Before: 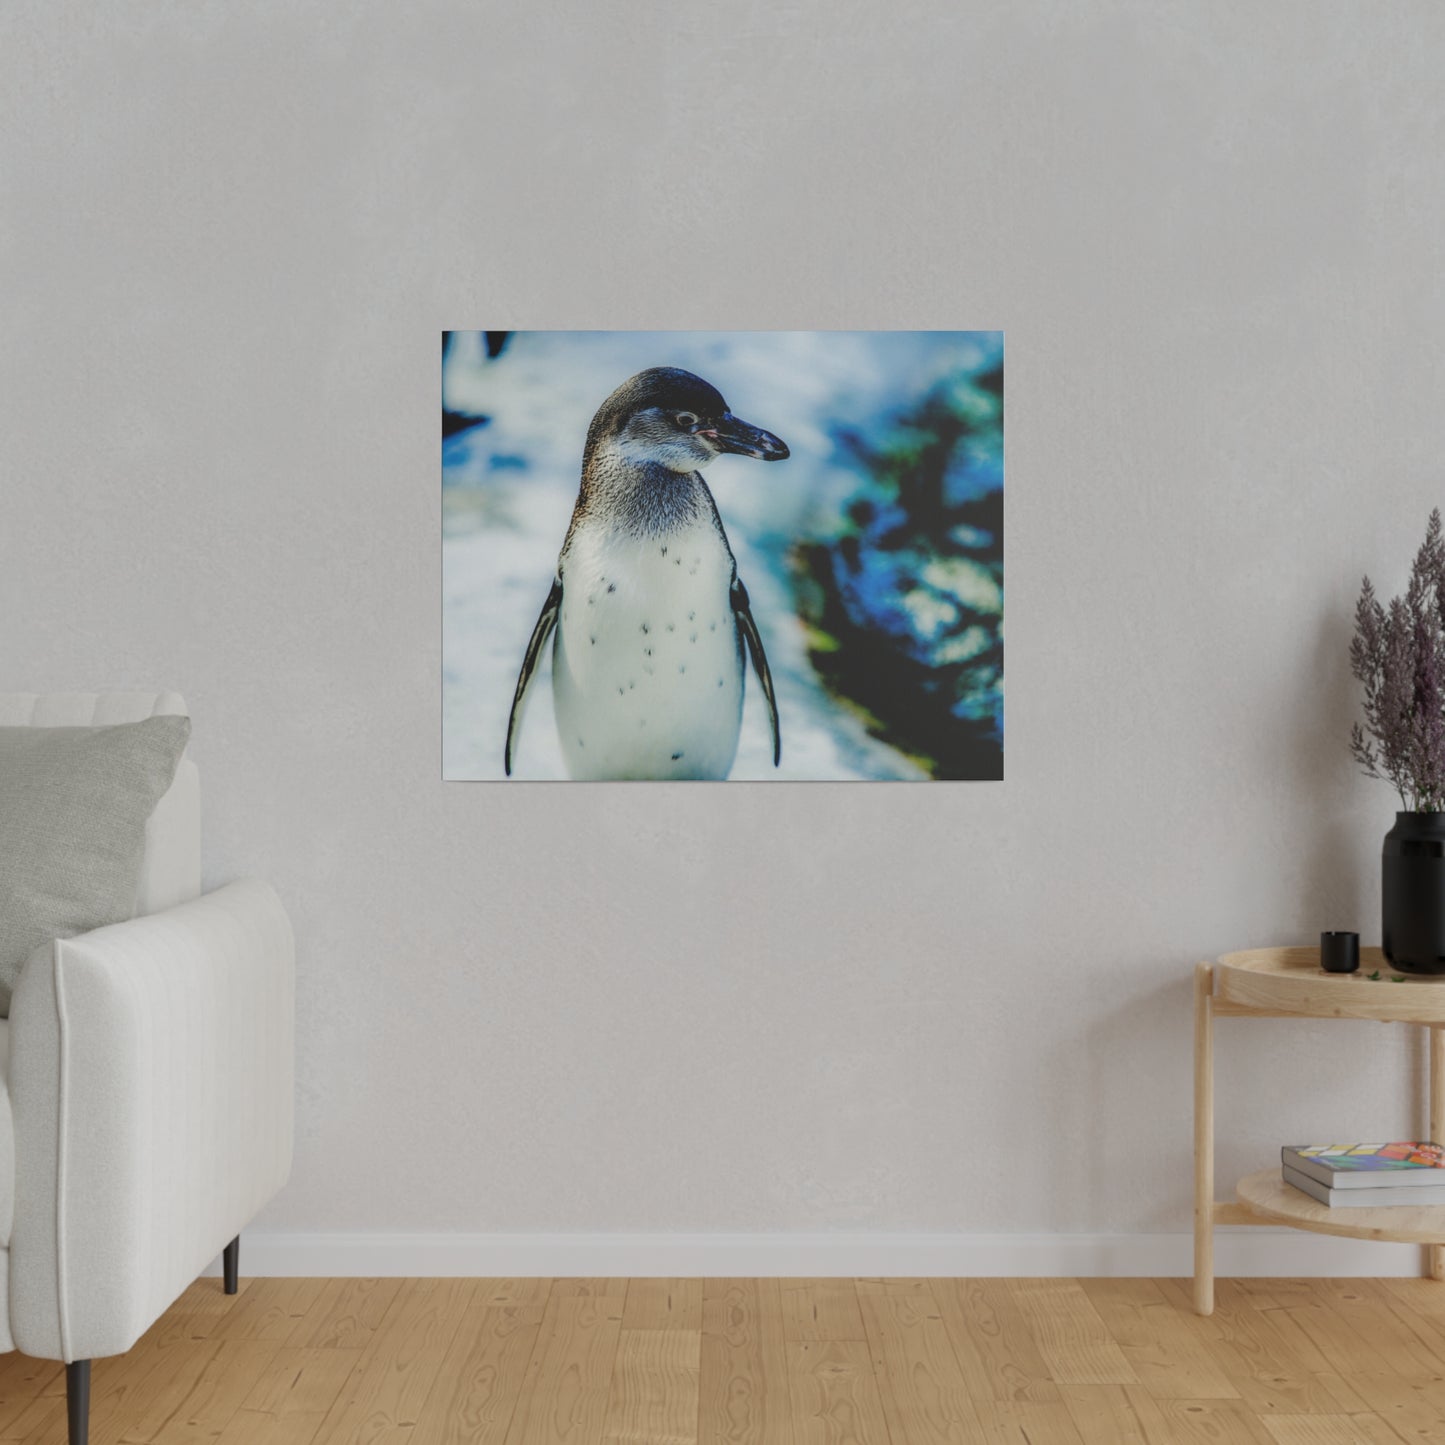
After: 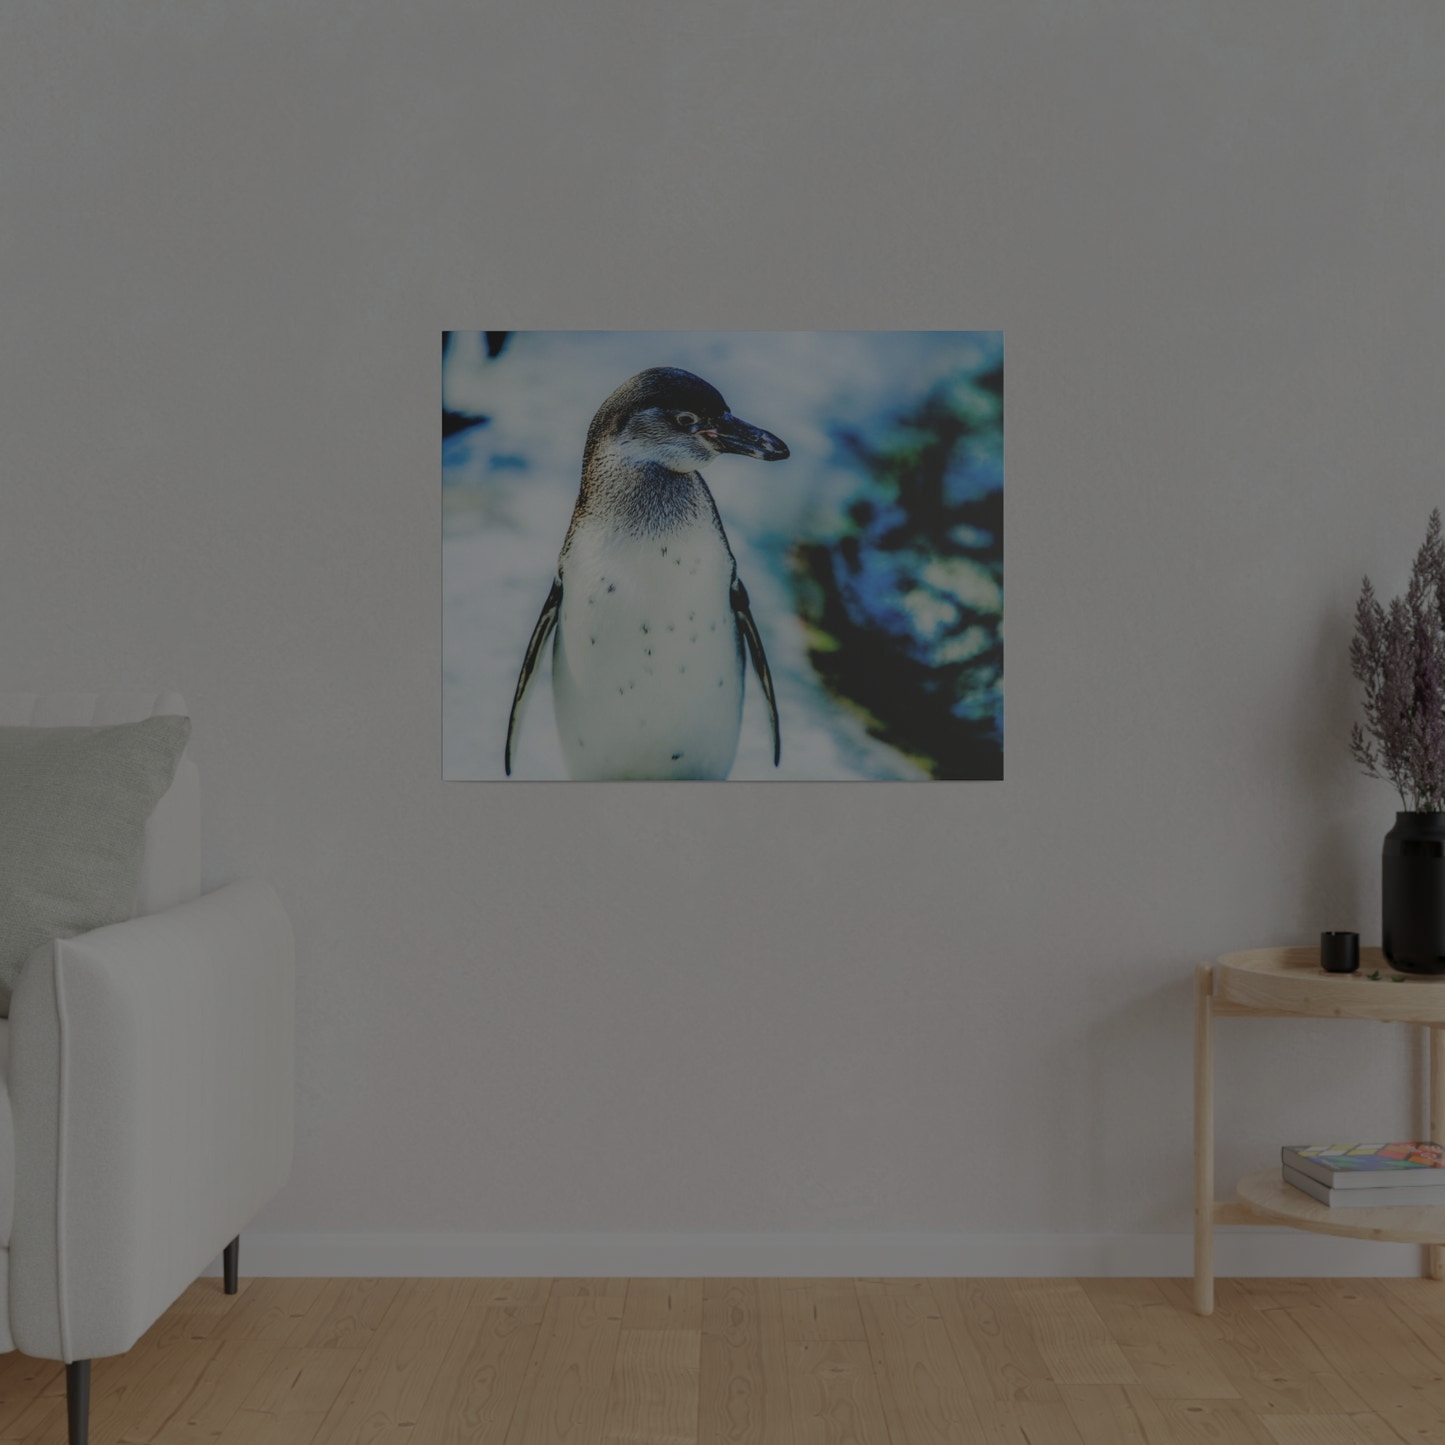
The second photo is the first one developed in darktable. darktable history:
exposure: exposure 0.935 EV, compensate highlight preservation false
color balance rgb: perceptual brilliance grading › global brilliance -48.39%
